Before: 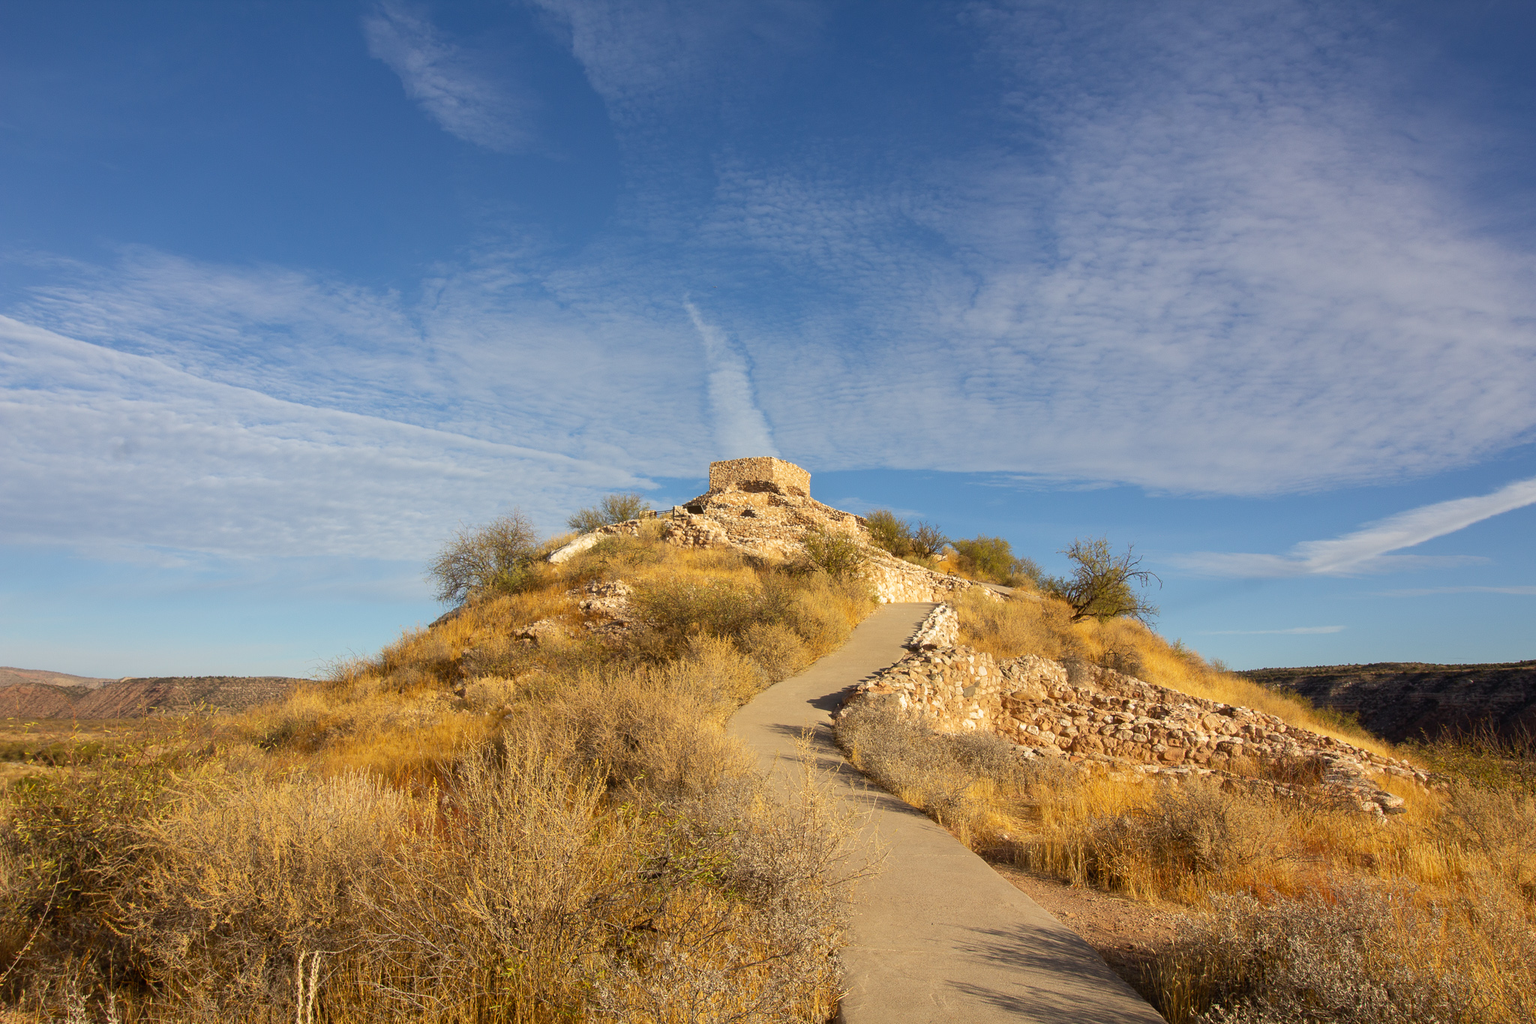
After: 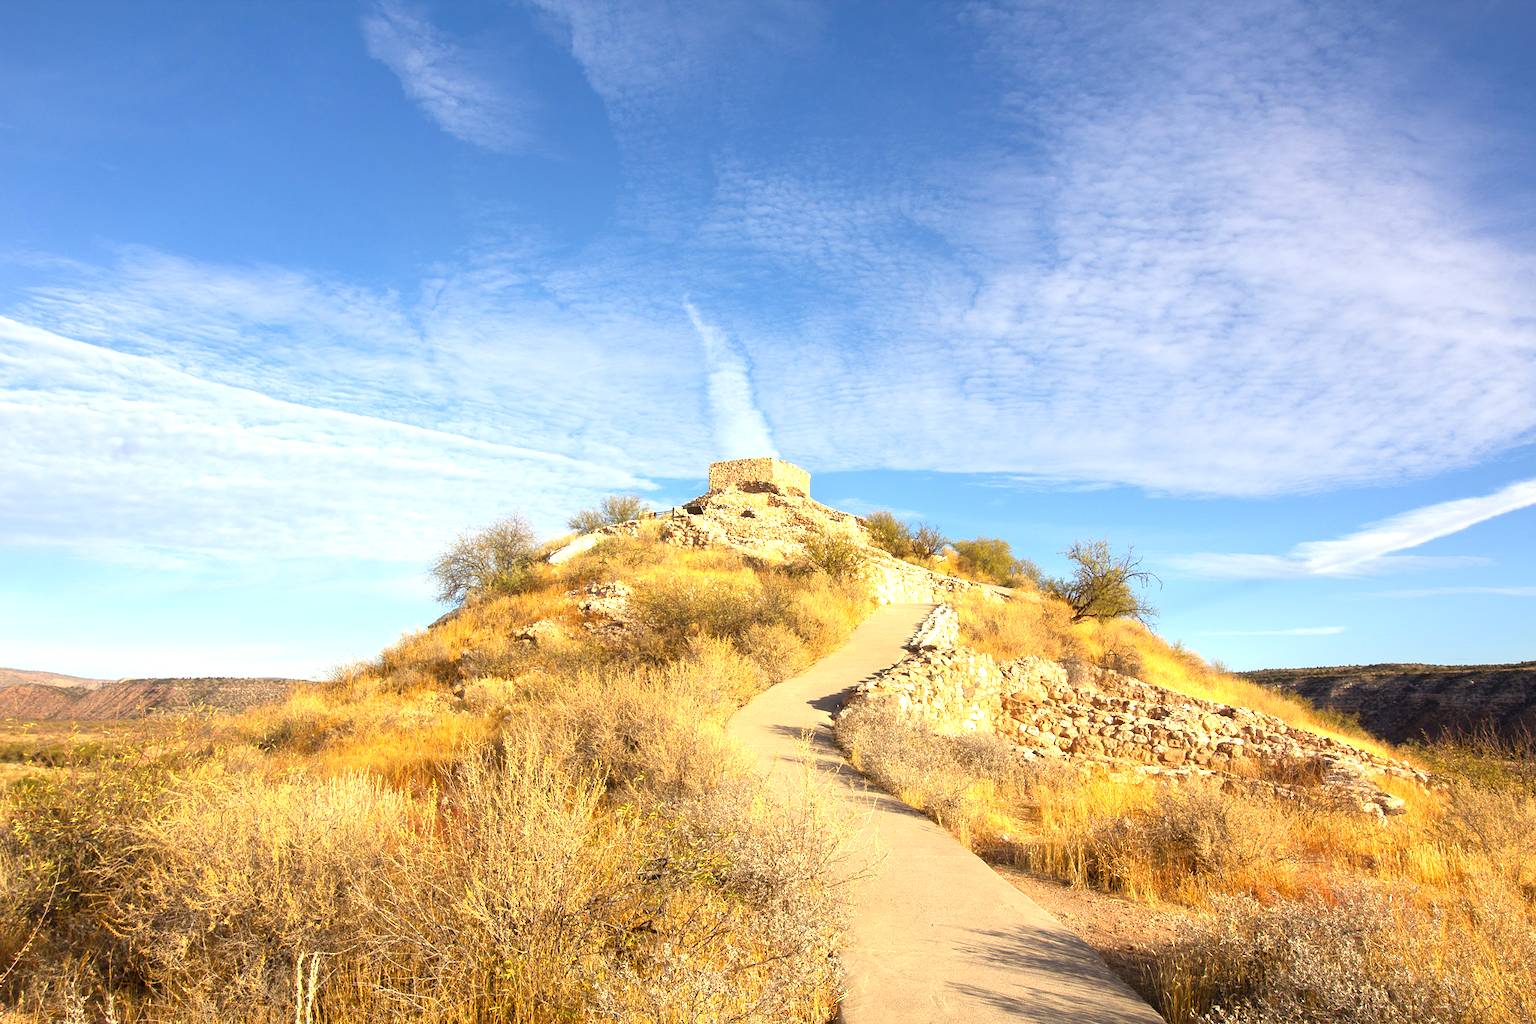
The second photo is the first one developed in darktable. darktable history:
crop and rotate: left 0.126%
exposure: black level correction 0, exposure 1.1 EV, compensate highlight preservation false
